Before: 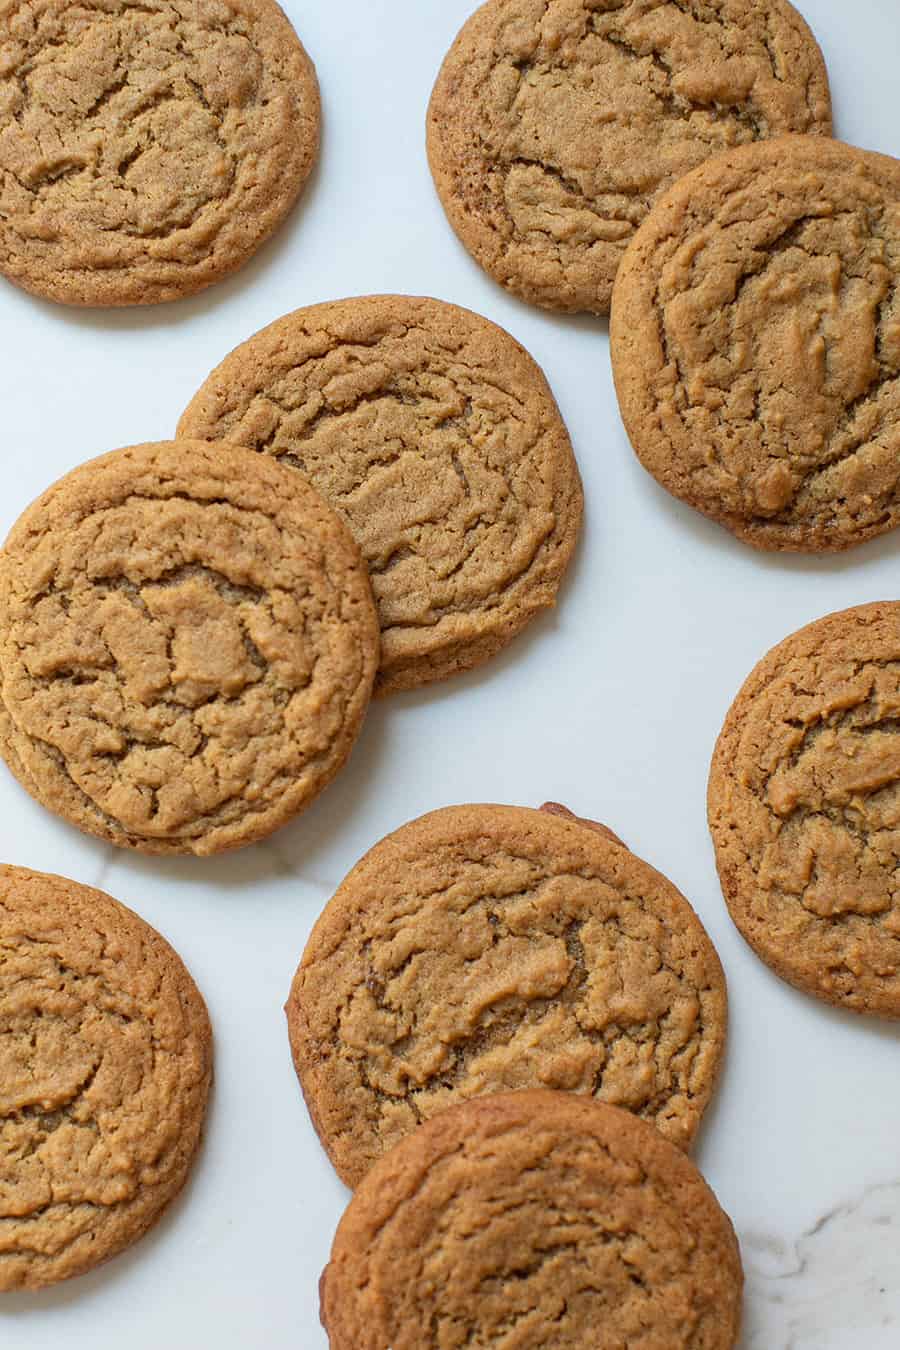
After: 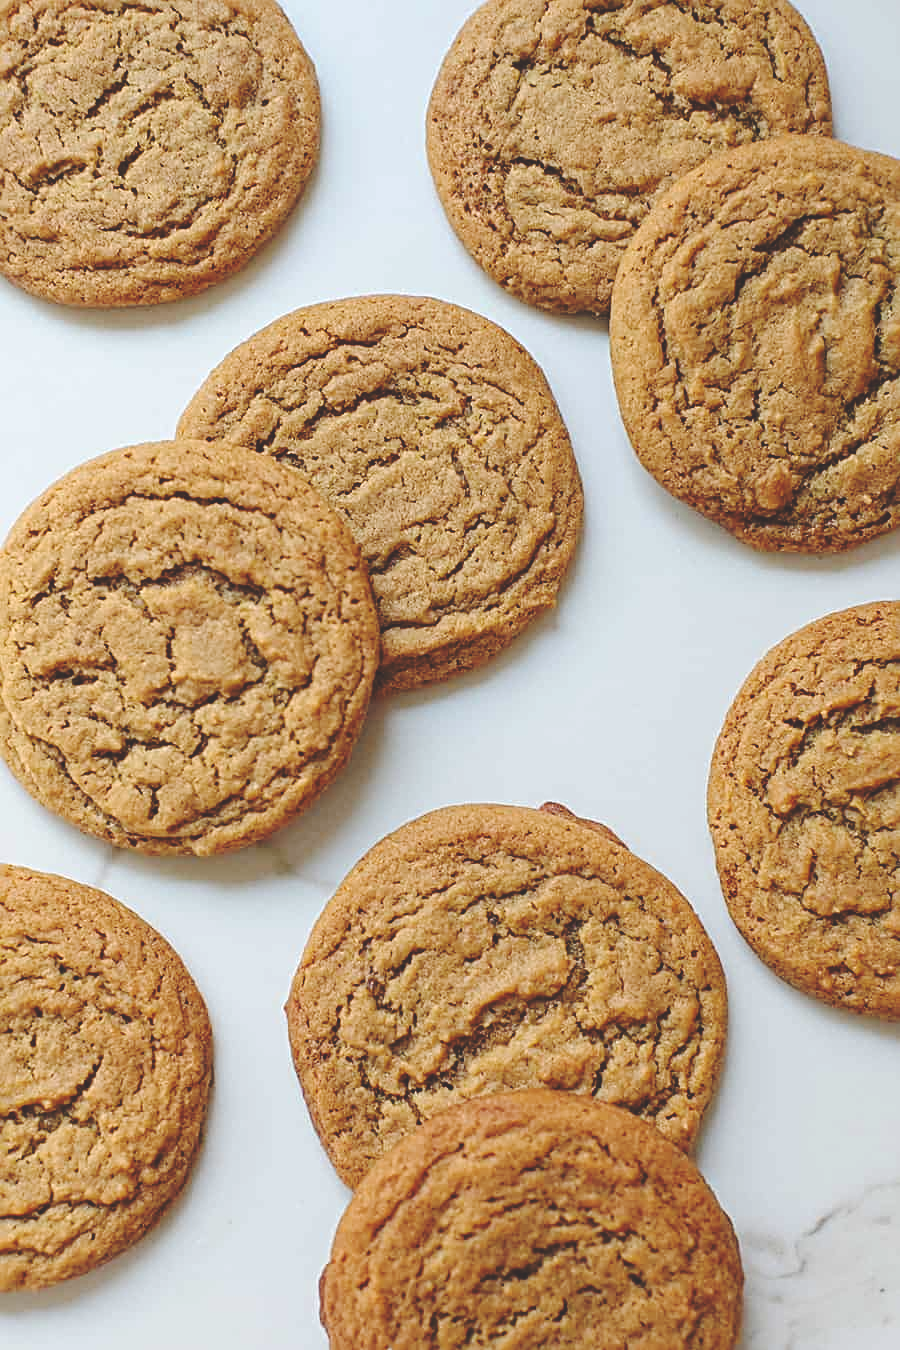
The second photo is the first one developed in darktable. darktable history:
base curve: curves: ch0 [(0, 0.024) (0.055, 0.065) (0.121, 0.166) (0.236, 0.319) (0.693, 0.726) (1, 1)], preserve colors none
sharpen: radius 3.119
